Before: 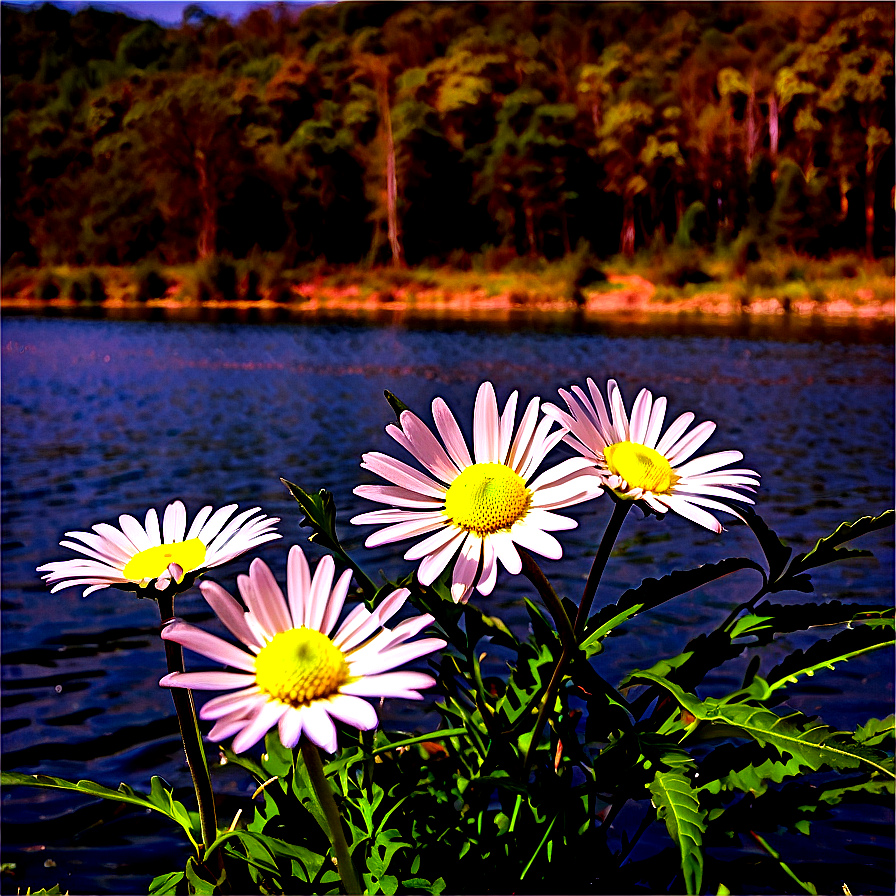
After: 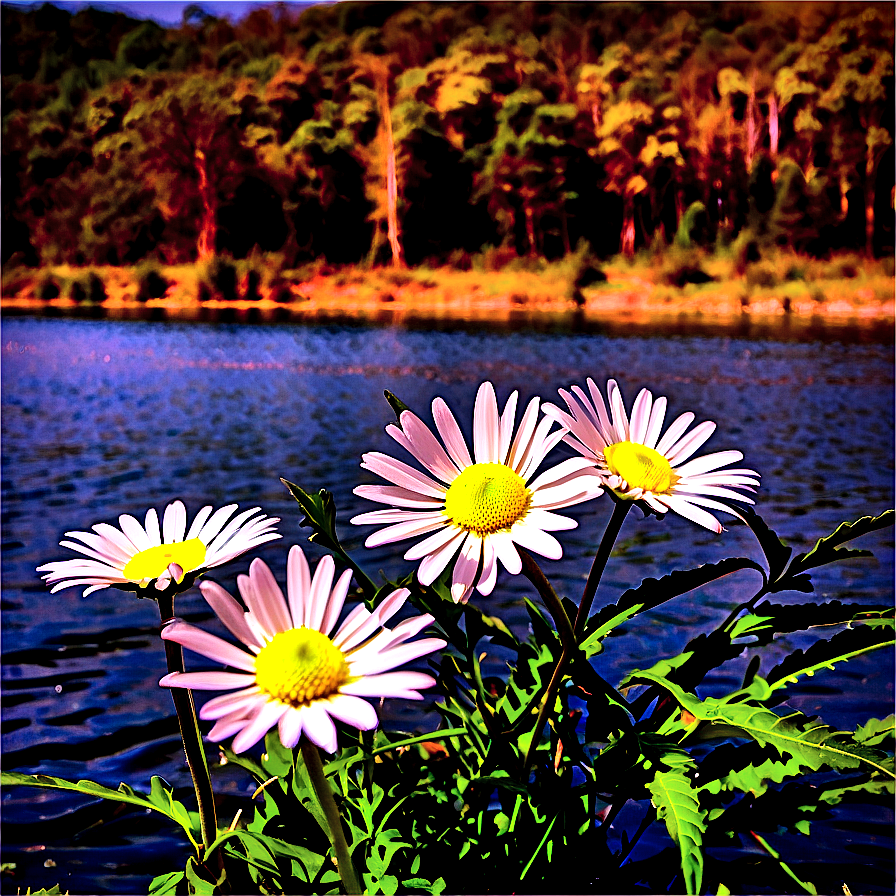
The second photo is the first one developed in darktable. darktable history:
vignetting: fall-off start 116.67%, fall-off radius 59.26%, brightness -0.31, saturation -0.056
shadows and highlights: shadows 75, highlights -25, soften with gaussian
